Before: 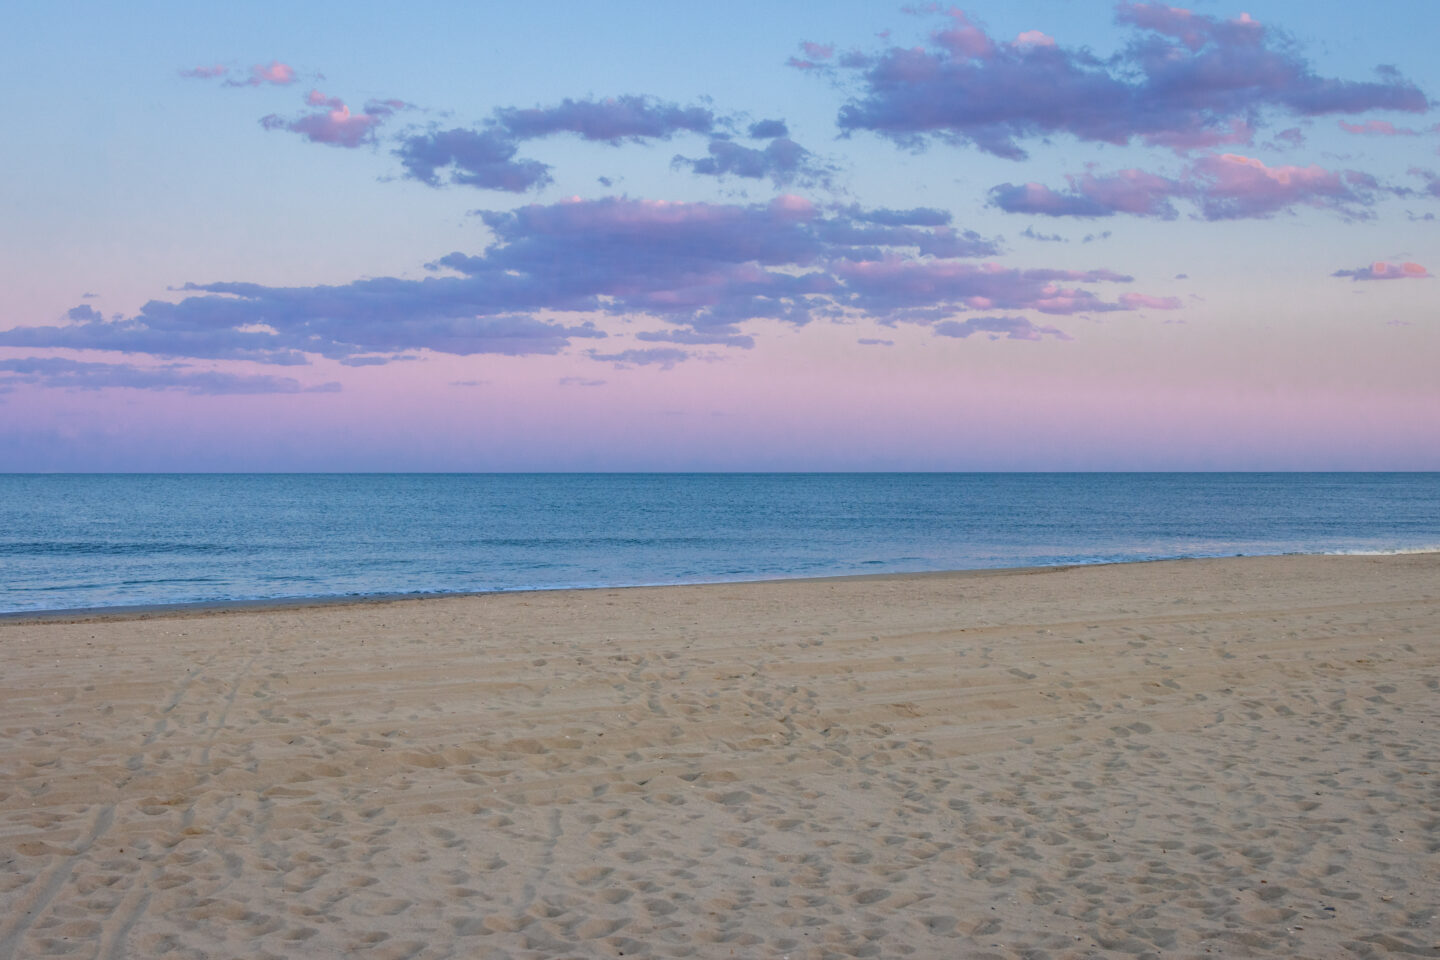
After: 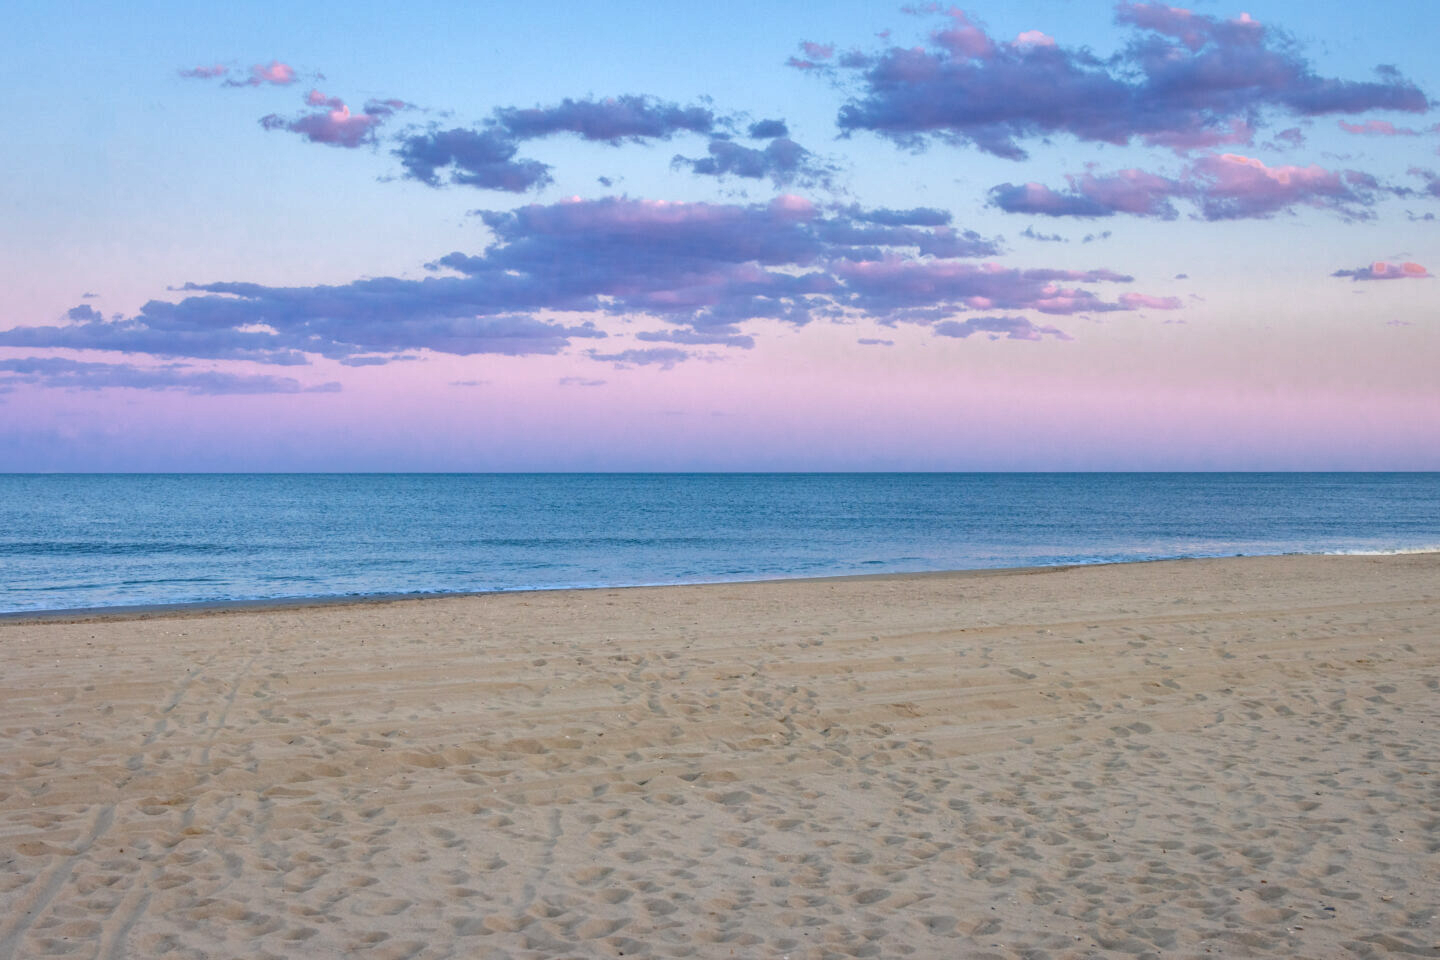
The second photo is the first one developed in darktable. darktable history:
shadows and highlights: soften with gaussian
levels: levels [0, 0.492, 0.984]
tone equalizer: -8 EV -0.38 EV, -7 EV -0.383 EV, -6 EV -0.324 EV, -5 EV -0.192 EV, -3 EV 0.252 EV, -2 EV 0.316 EV, -1 EV 0.392 EV, +0 EV 0.421 EV
